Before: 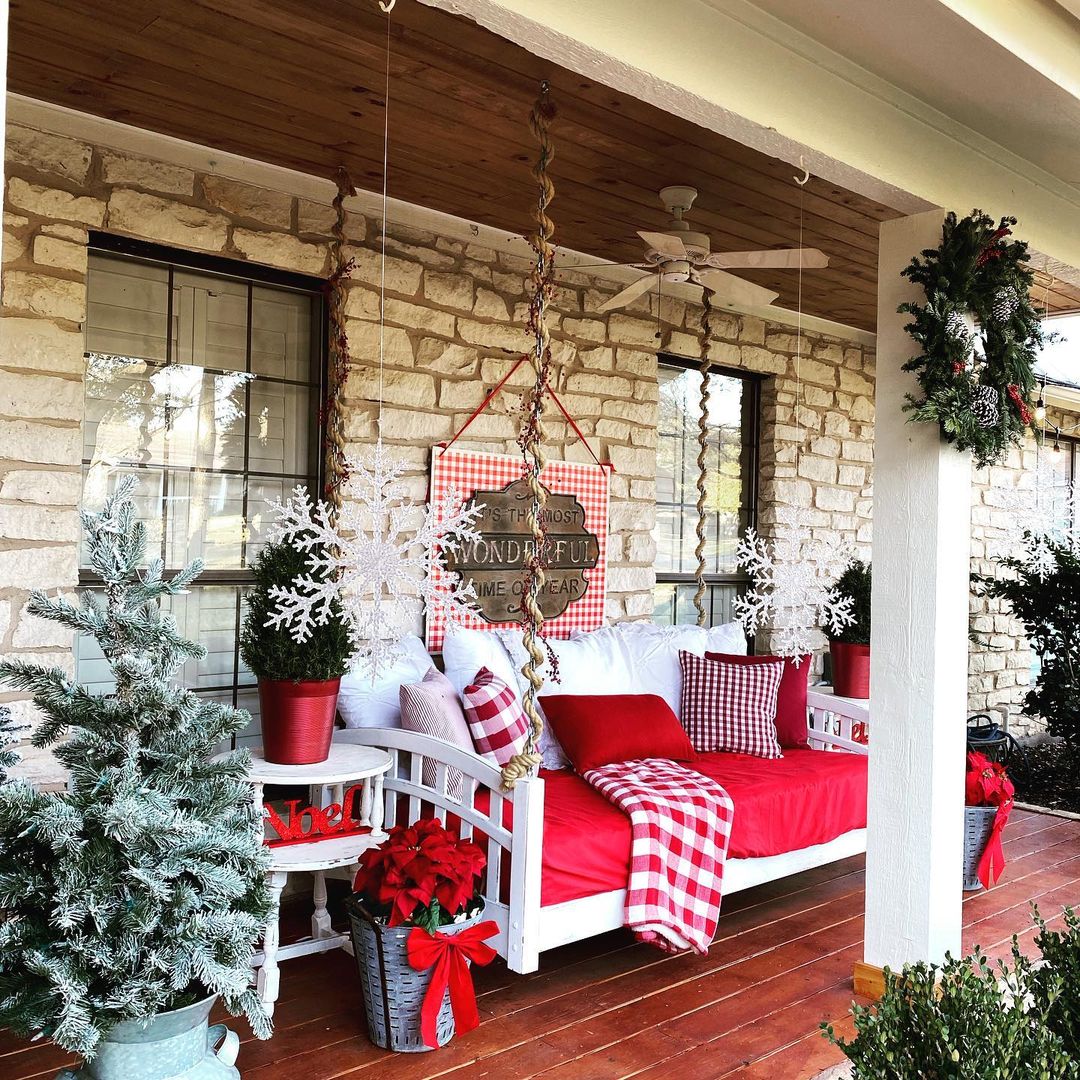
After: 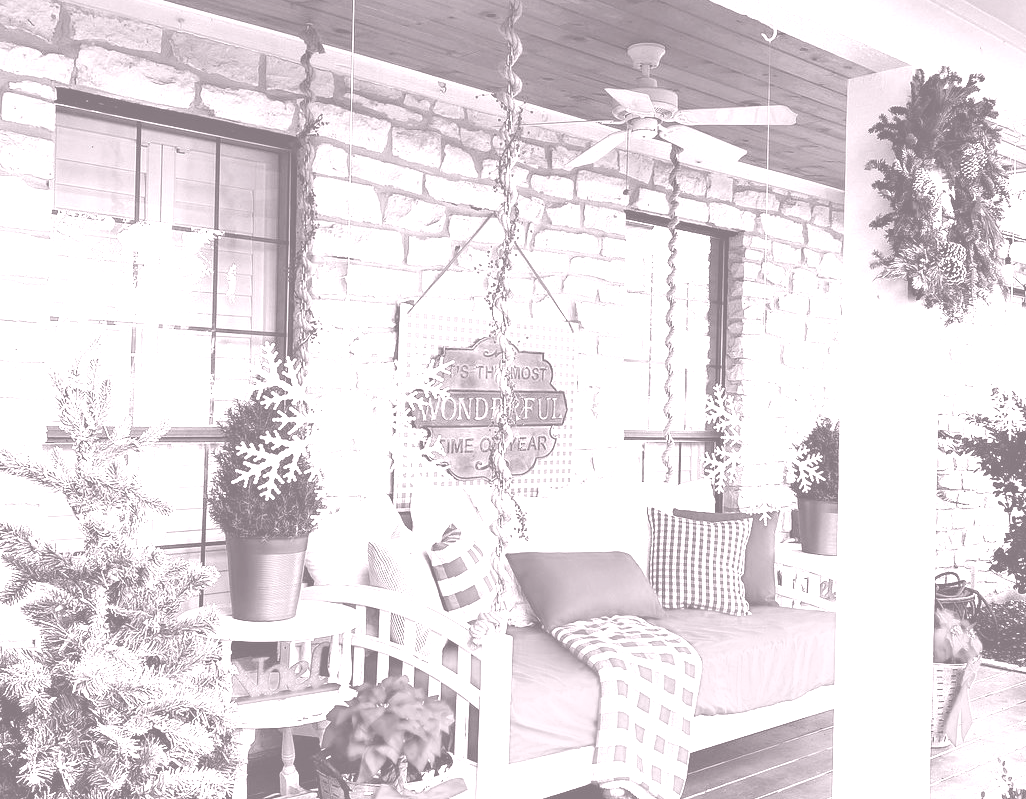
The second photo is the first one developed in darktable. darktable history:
crop and rotate: left 2.991%, top 13.302%, right 1.981%, bottom 12.636%
colorize: hue 25.2°, saturation 83%, source mix 82%, lightness 79%, version 1
